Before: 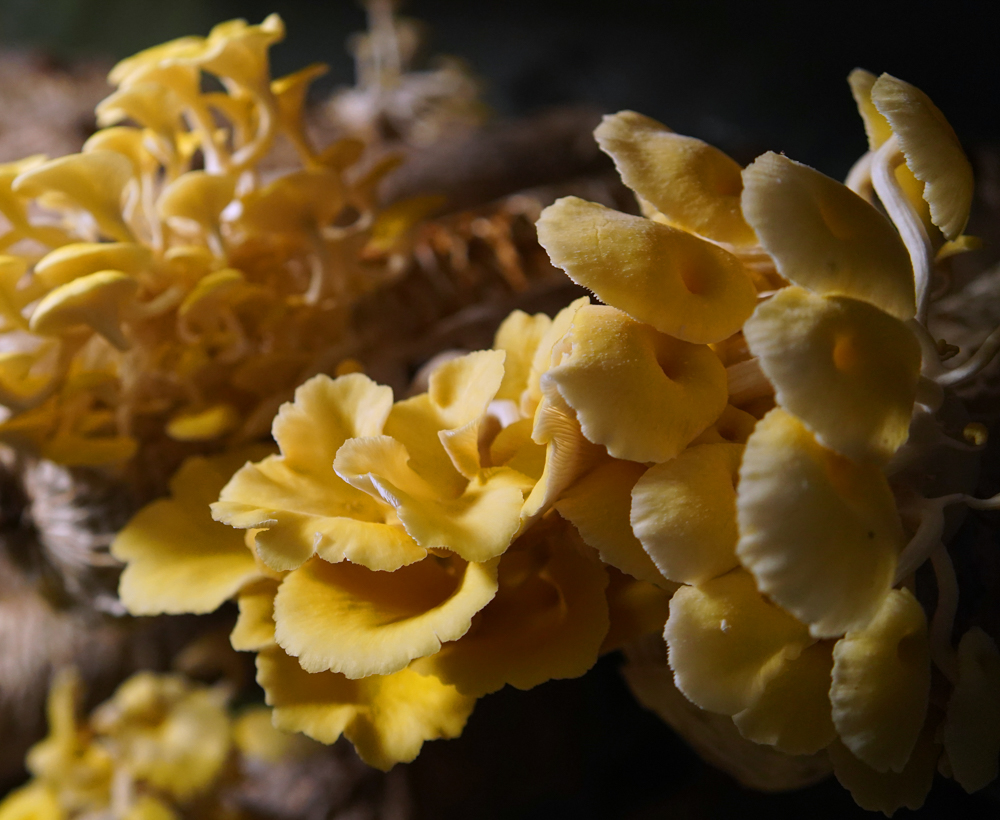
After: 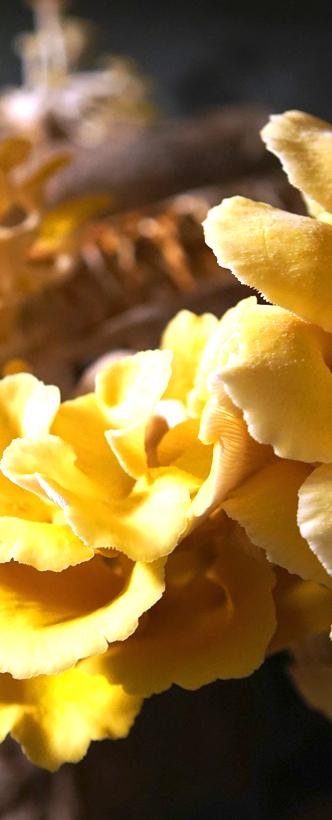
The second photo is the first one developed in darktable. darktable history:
crop: left 33.36%, right 33.36%
exposure: black level correction 0, exposure 1.3 EV, compensate exposure bias true, compensate highlight preservation false
white balance: red 1.004, blue 1.024
